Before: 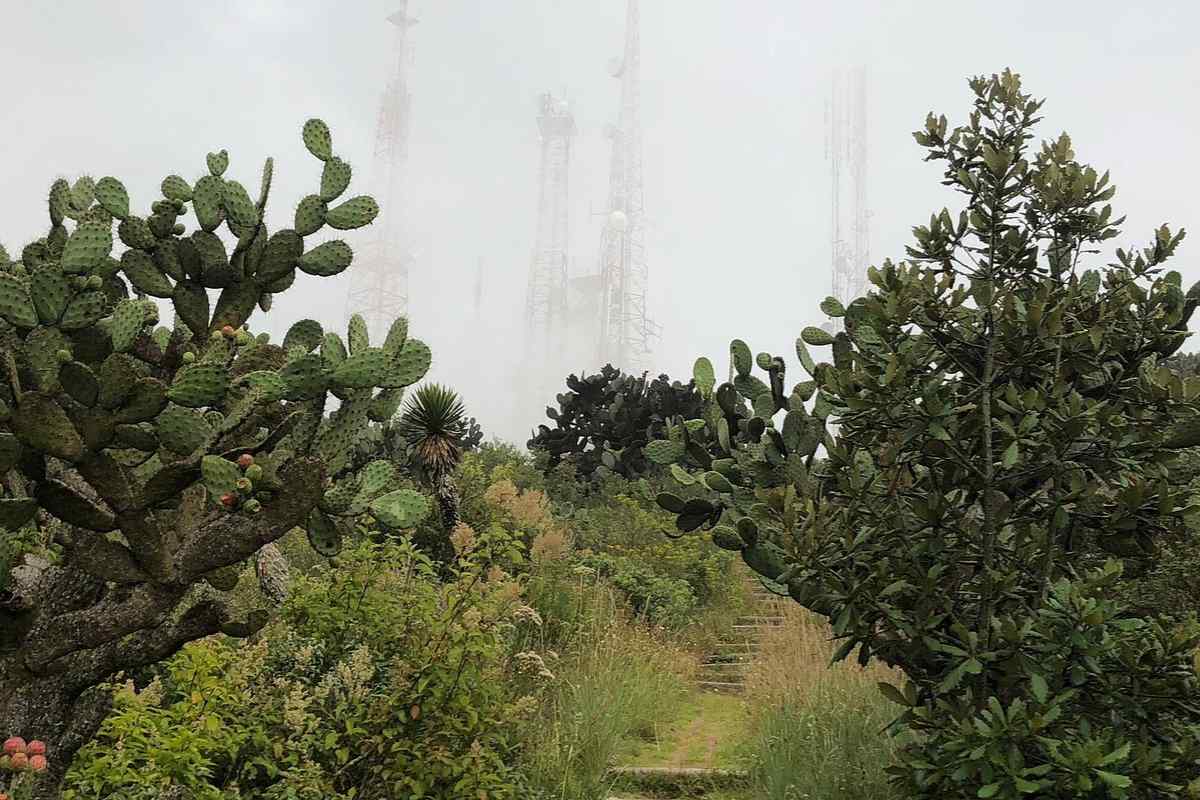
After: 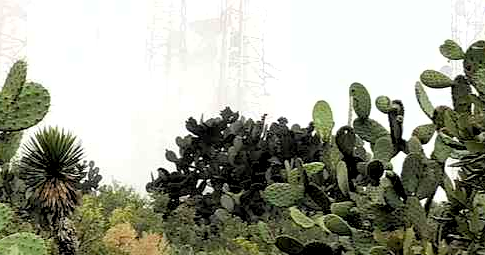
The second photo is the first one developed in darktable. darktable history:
crop: left 31.751%, top 32.172%, right 27.8%, bottom 35.83%
shadows and highlights: radius 125.46, shadows 30.51, highlights -30.51, low approximation 0.01, soften with gaussian
exposure: black level correction 0.005, exposure 0.286 EV, compensate highlight preservation false
rgb levels: levels [[0.01, 0.419, 0.839], [0, 0.5, 1], [0, 0.5, 1]]
